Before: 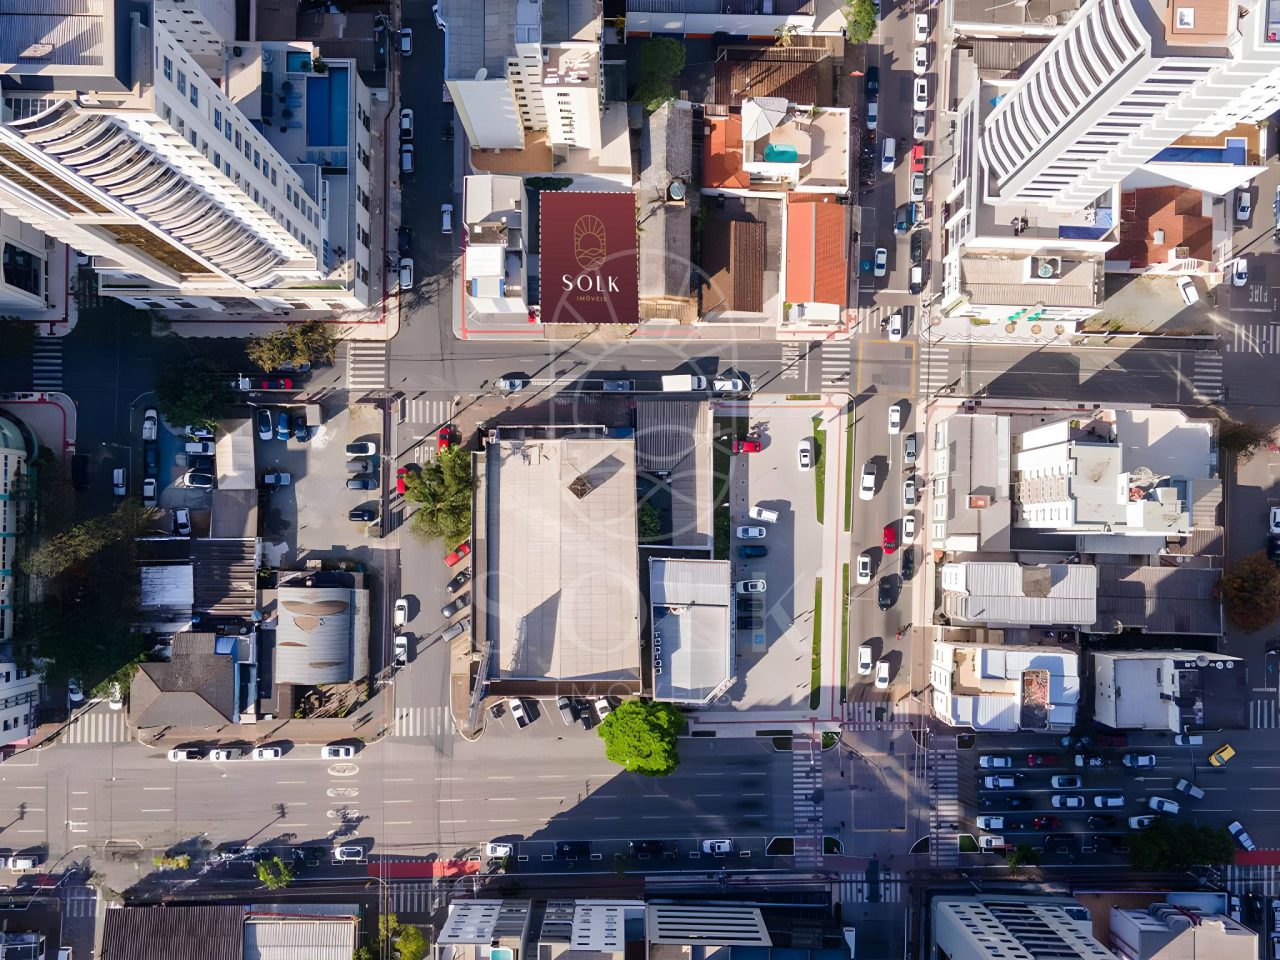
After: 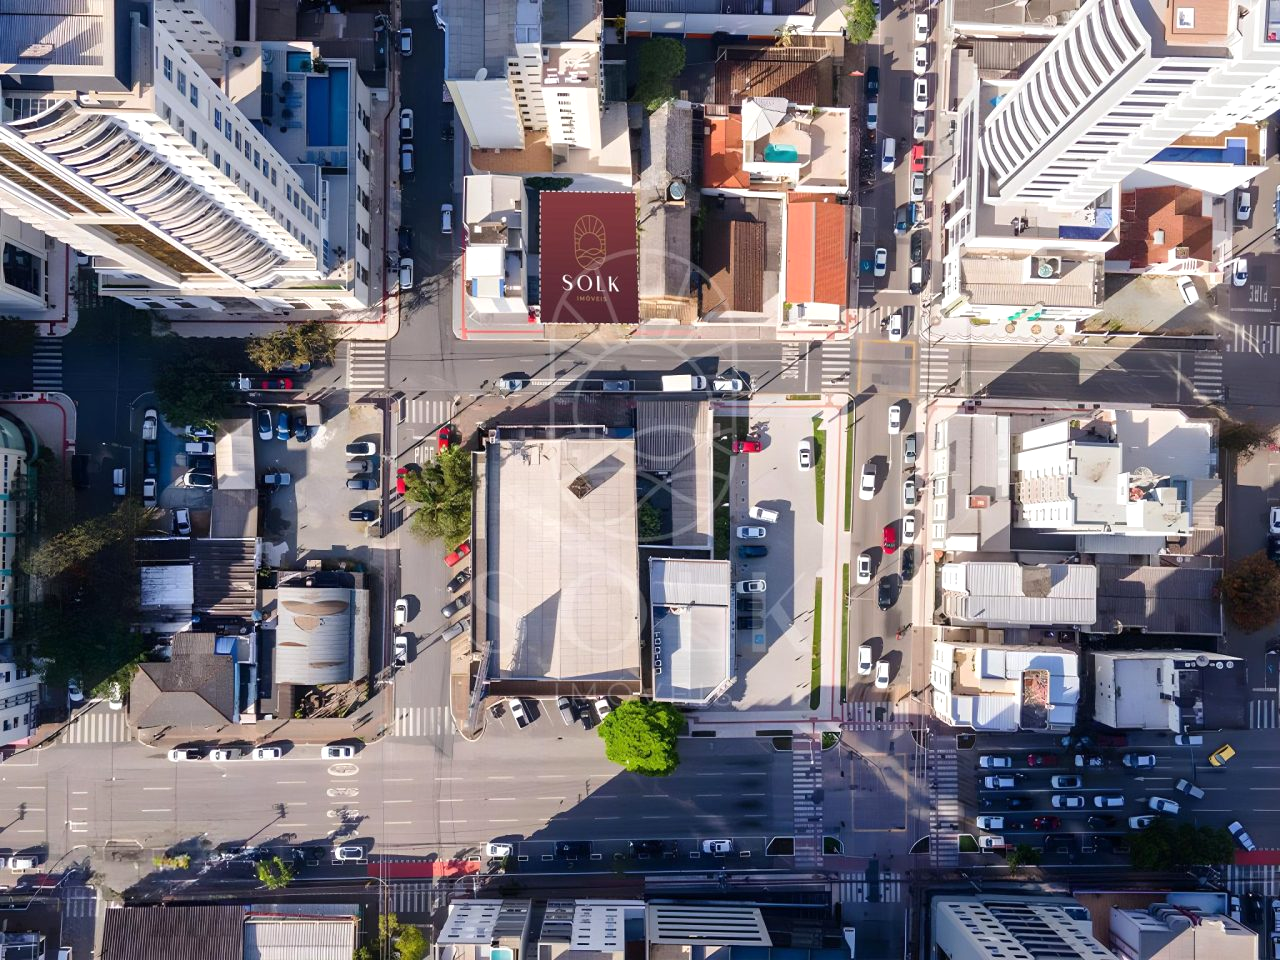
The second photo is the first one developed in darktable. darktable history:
exposure: exposure 0.152 EV, compensate highlight preservation false
